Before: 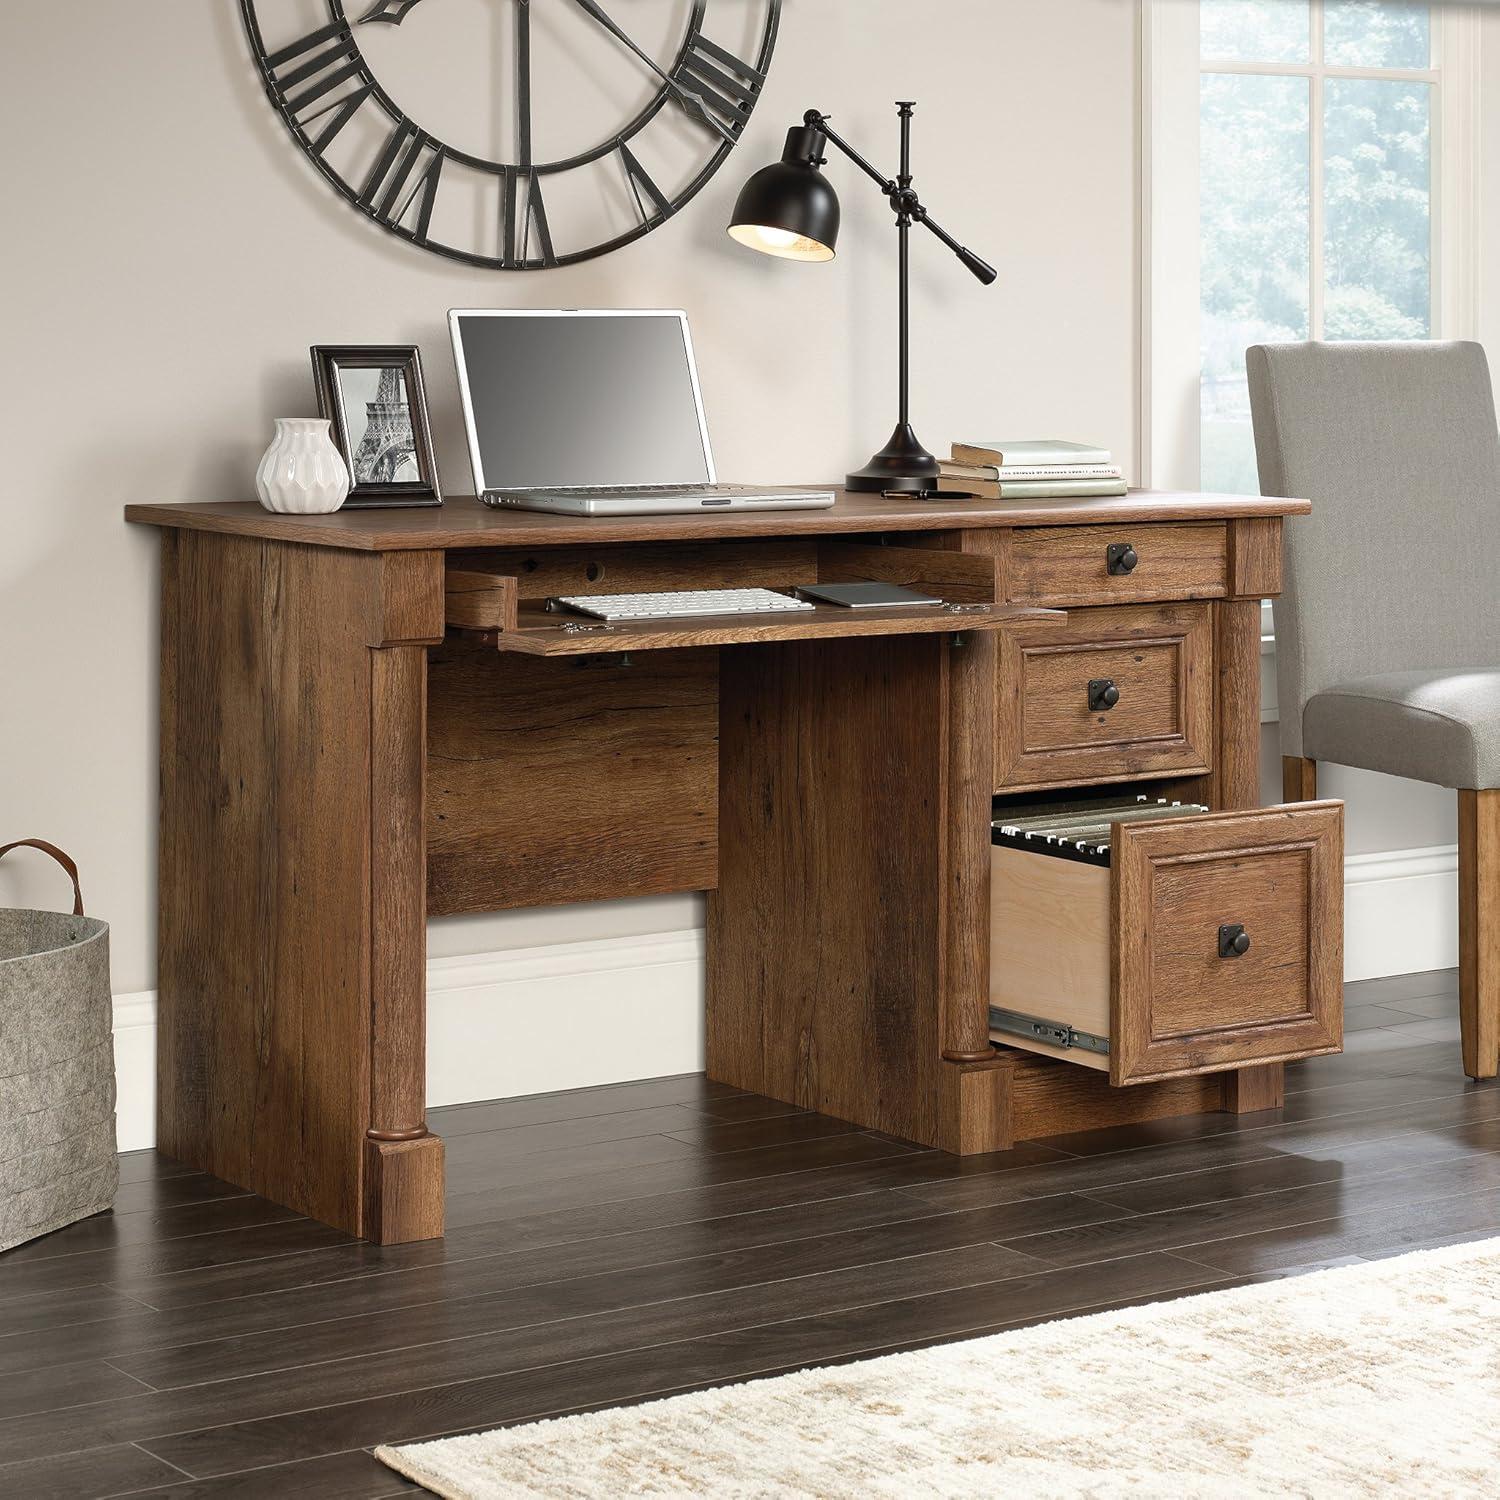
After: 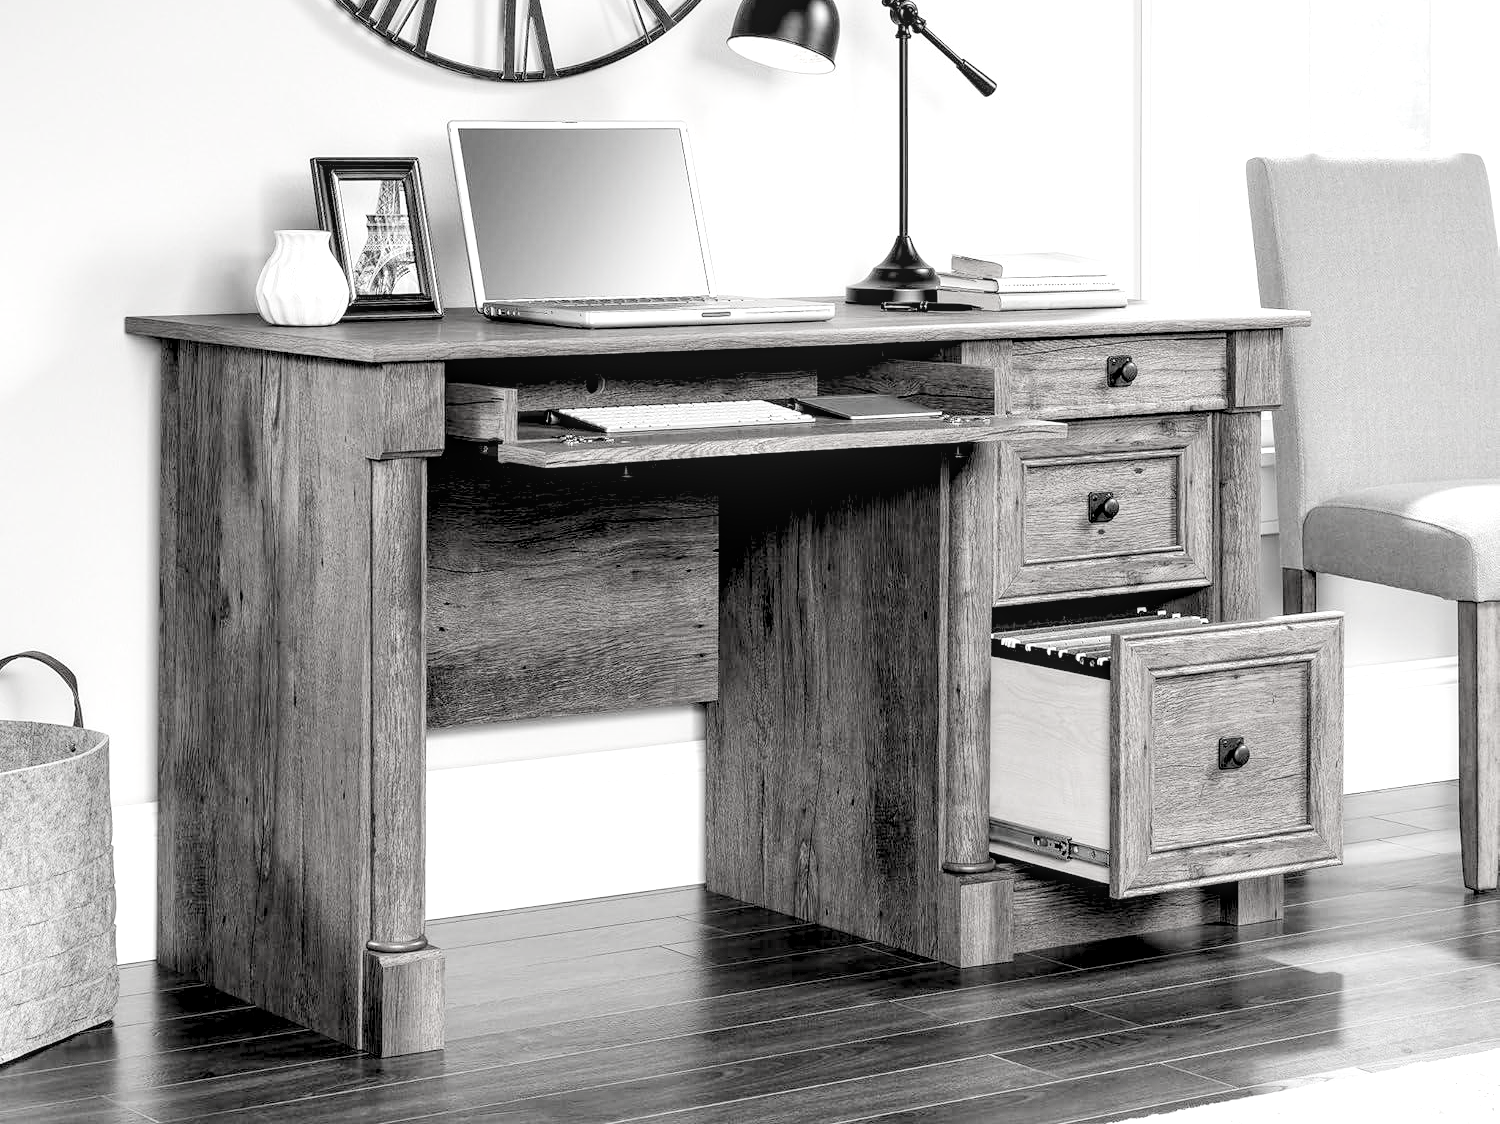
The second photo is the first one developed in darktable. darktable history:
crop and rotate: top 12.588%, bottom 12.427%
filmic rgb: black relative exposure -5.01 EV, white relative exposure 3.55 EV, threshold 5.99 EV, hardness 3.17, contrast 1.196, highlights saturation mix -48.62%, preserve chrominance RGB euclidean norm, color science v5 (2021), contrast in shadows safe, contrast in highlights safe, enable highlight reconstruction true
exposure: exposure 0.298 EV, compensate highlight preservation false
contrast brightness saturation: saturation 0.491
levels: levels [0.036, 0.364, 0.827]
local contrast: on, module defaults
